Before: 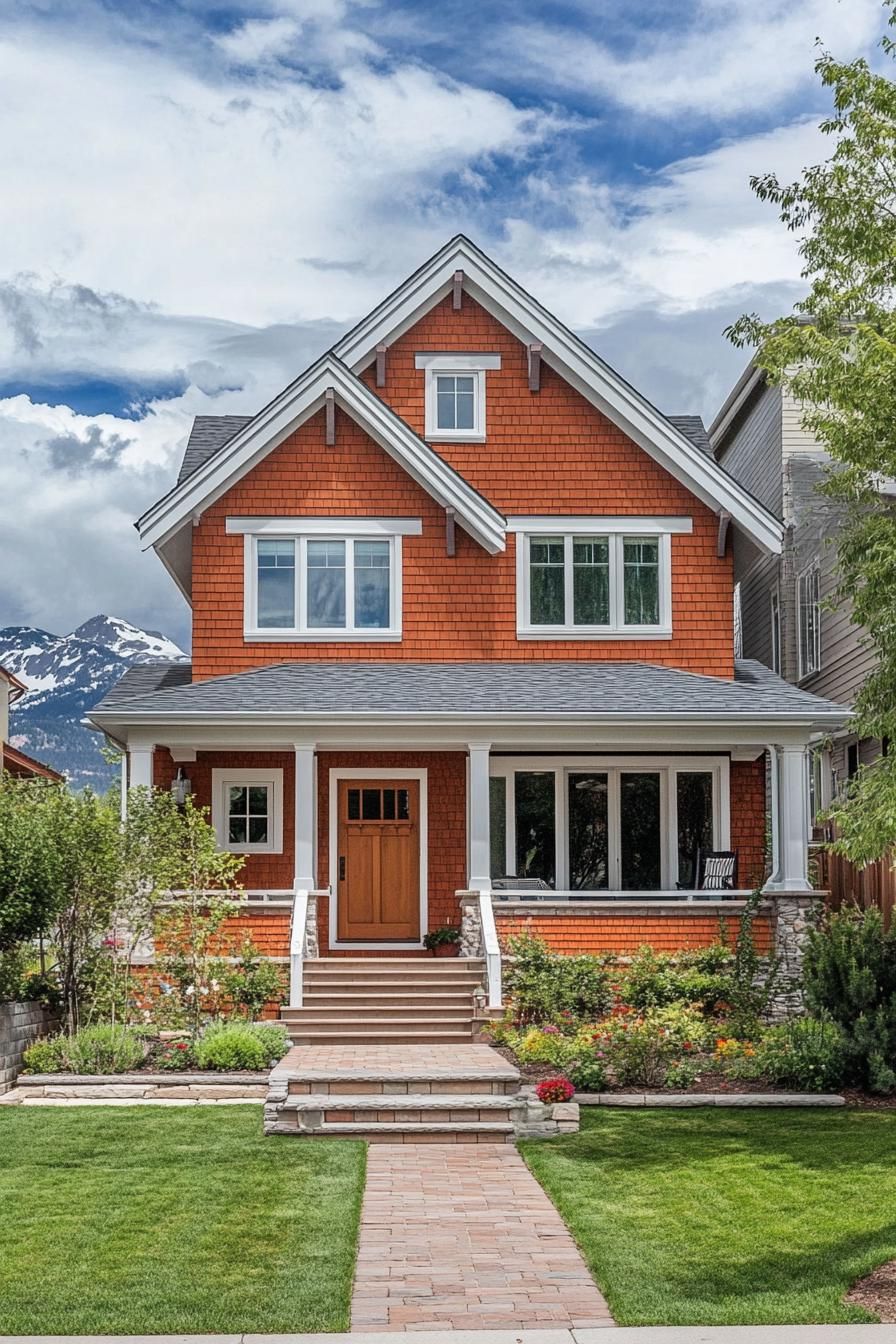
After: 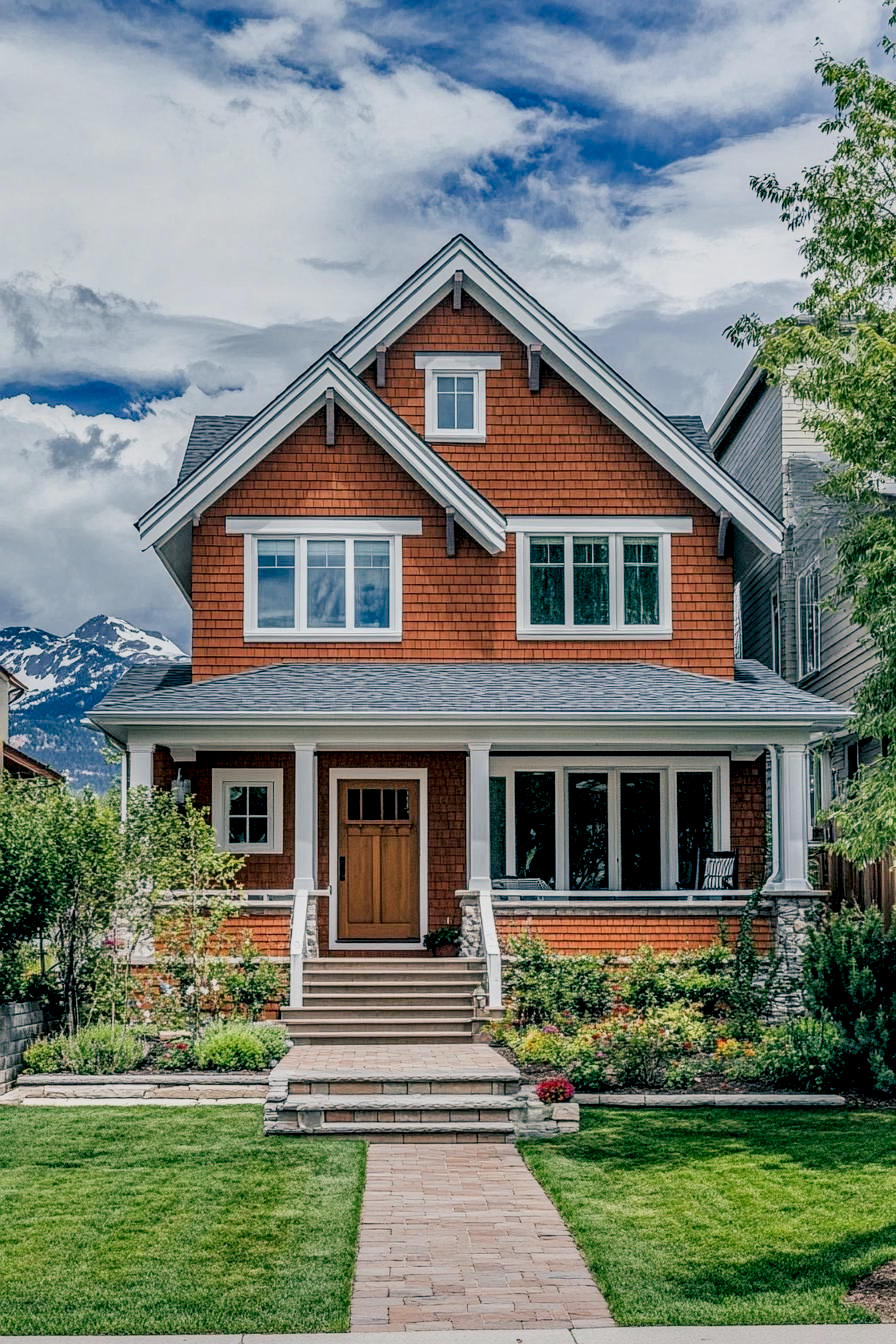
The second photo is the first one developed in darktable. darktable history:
color balance rgb: shadows lift › luminance -29.175%, shadows lift › chroma 10.265%, shadows lift › hue 232.06°, perceptual saturation grading › global saturation 1.134%, perceptual saturation grading › highlights -1.209%, perceptual saturation grading › mid-tones 4.498%, perceptual saturation grading › shadows 8.532%, contrast -9.731%
filmic rgb: black relative exposure -7.65 EV, white relative exposure 4.56 EV, hardness 3.61
local contrast: highlights 60%, shadows 64%, detail 160%
